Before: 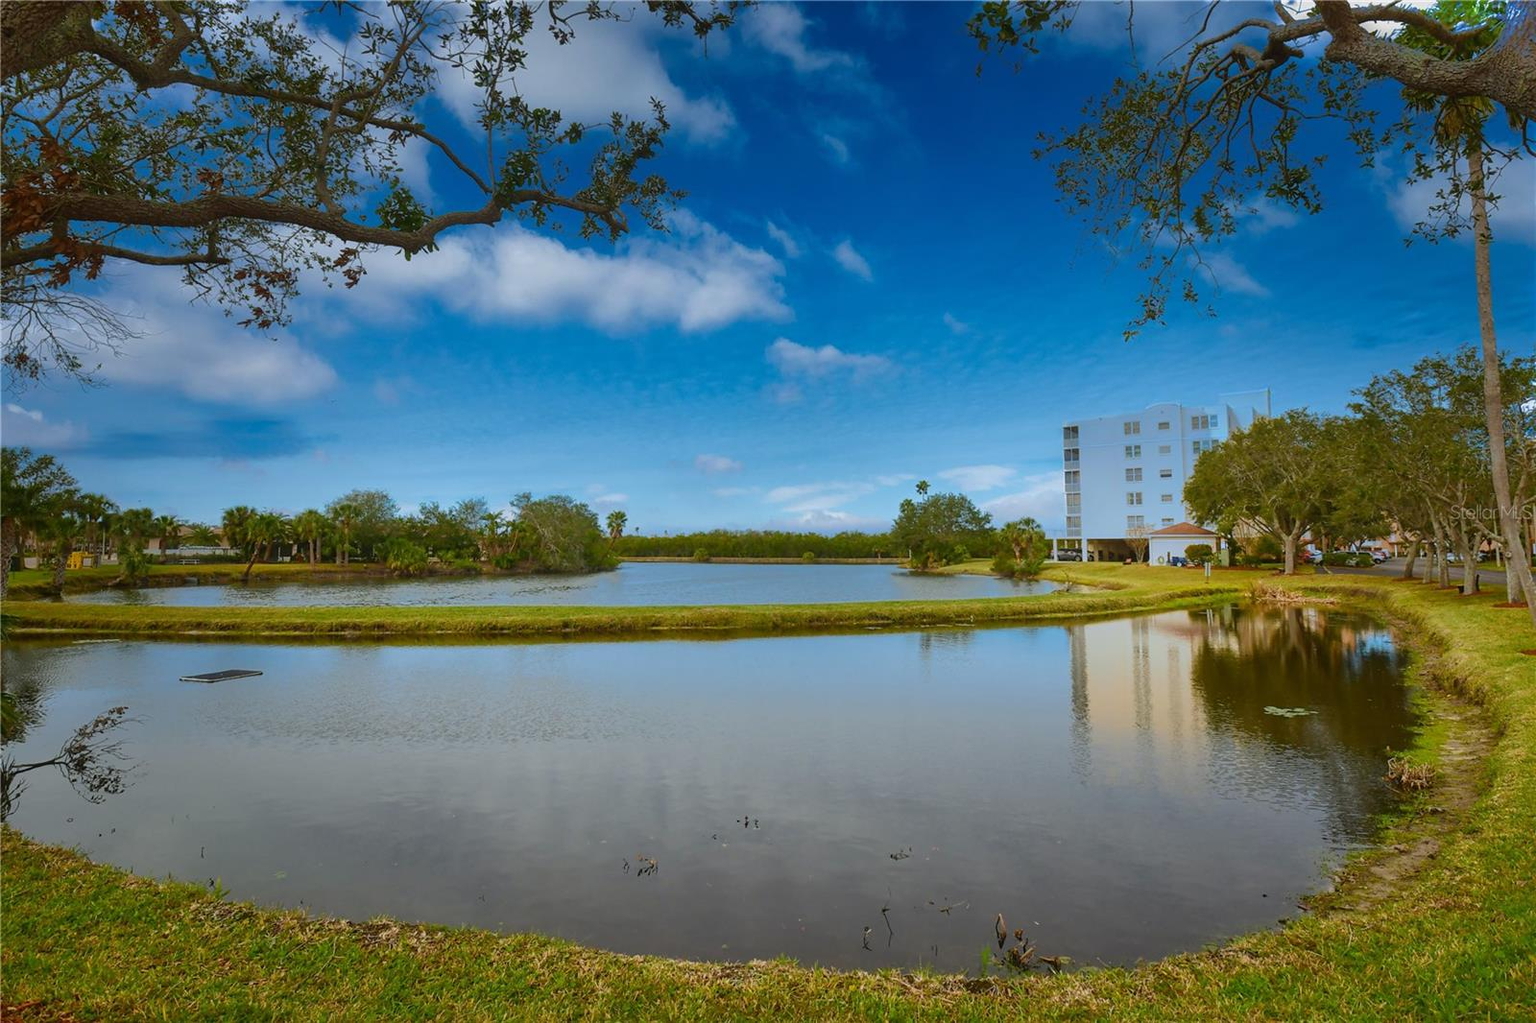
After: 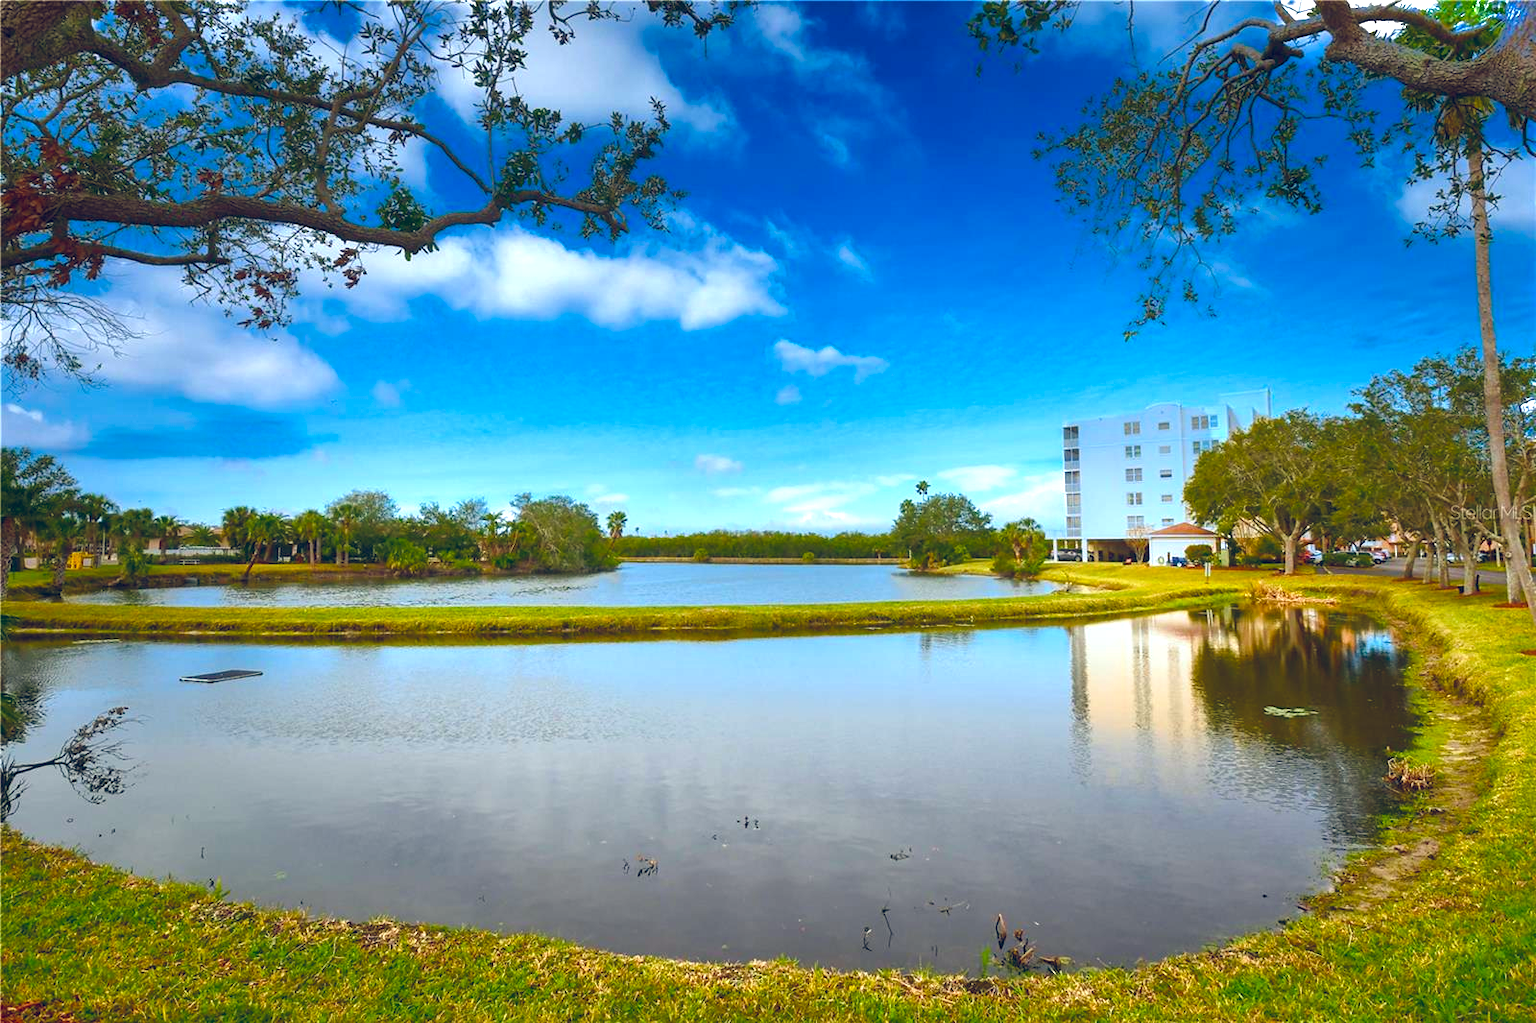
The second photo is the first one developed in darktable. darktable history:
color balance rgb: global offset › chroma 0.151%, global offset › hue 253.21°, perceptual saturation grading › global saturation 20.051%, perceptual saturation grading › highlights -19.928%, perceptual saturation grading › shadows 29.445%, perceptual brilliance grading › global brilliance 30.616%
